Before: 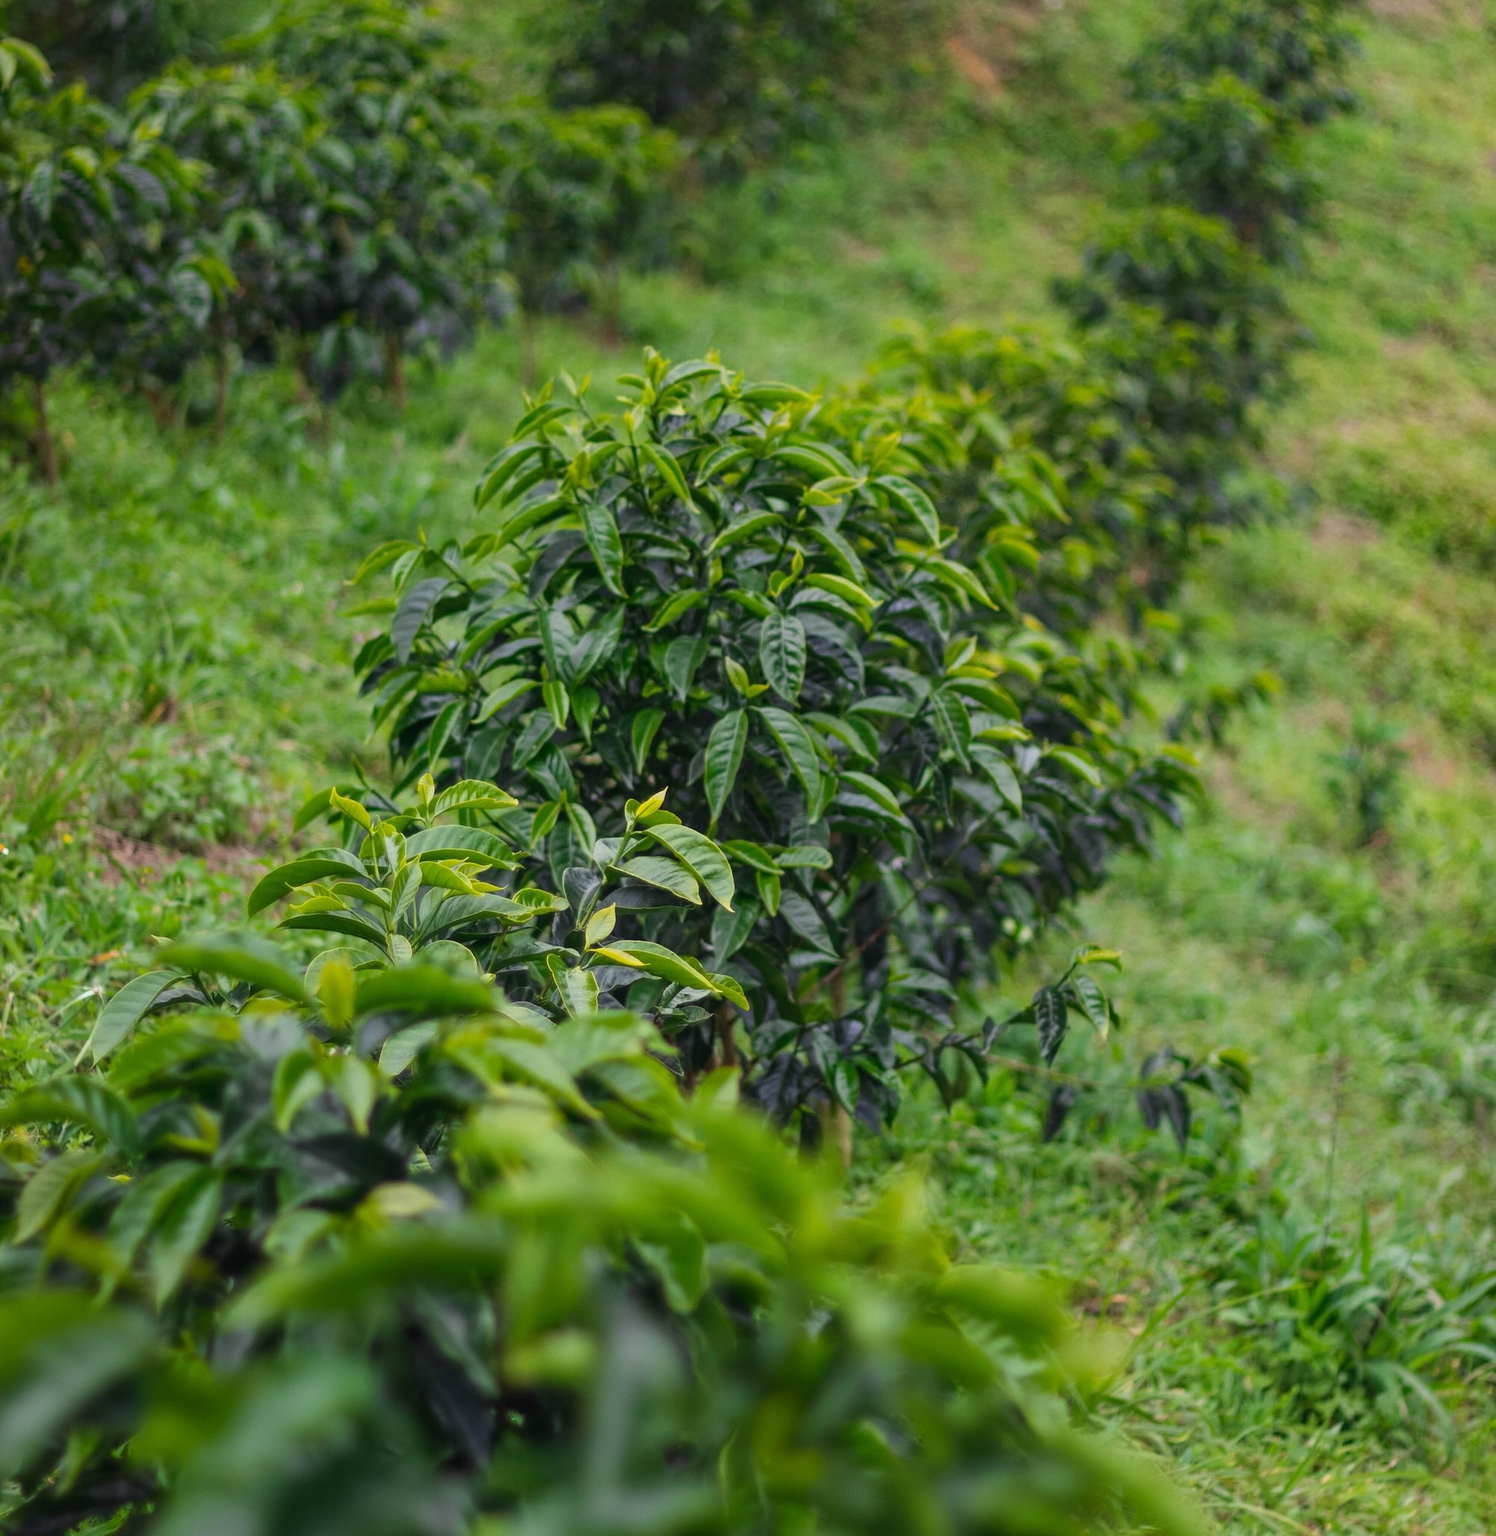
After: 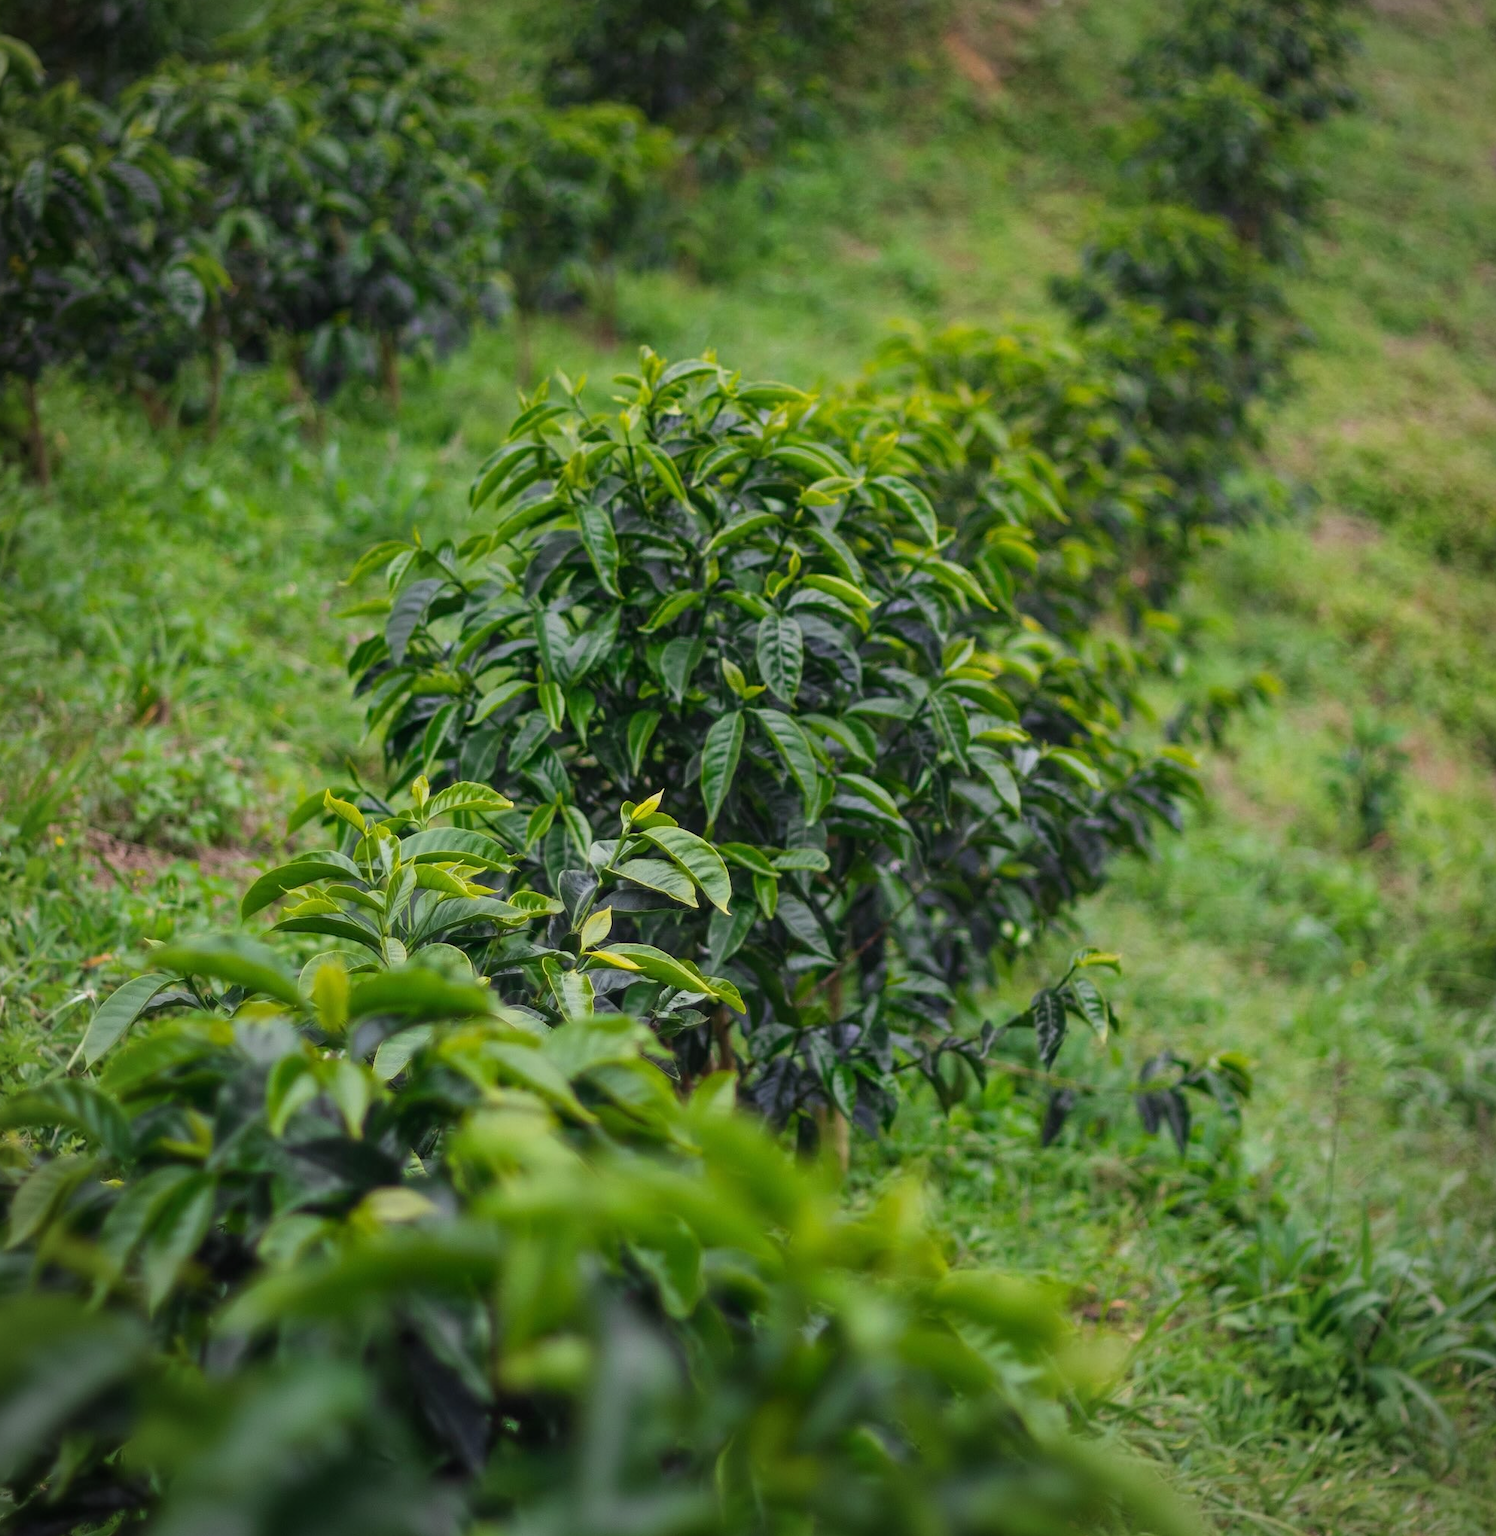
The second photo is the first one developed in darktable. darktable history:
crop and rotate: left 0.575%, top 0.235%, bottom 0.364%
vignetting: brightness -0.438, saturation -0.196
